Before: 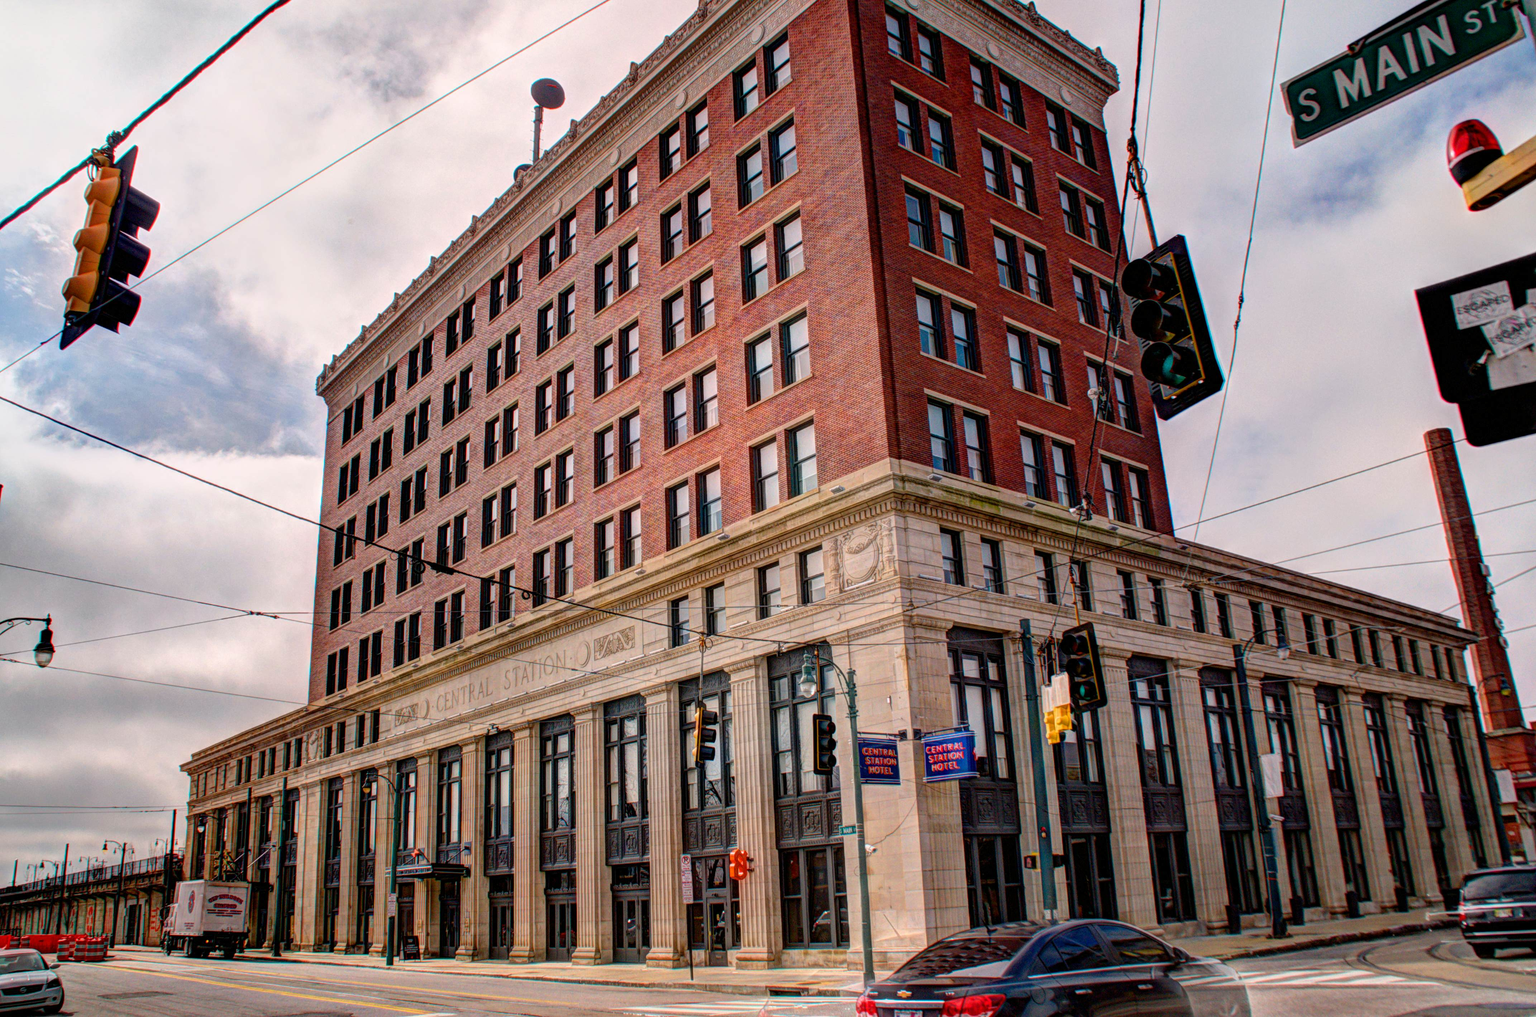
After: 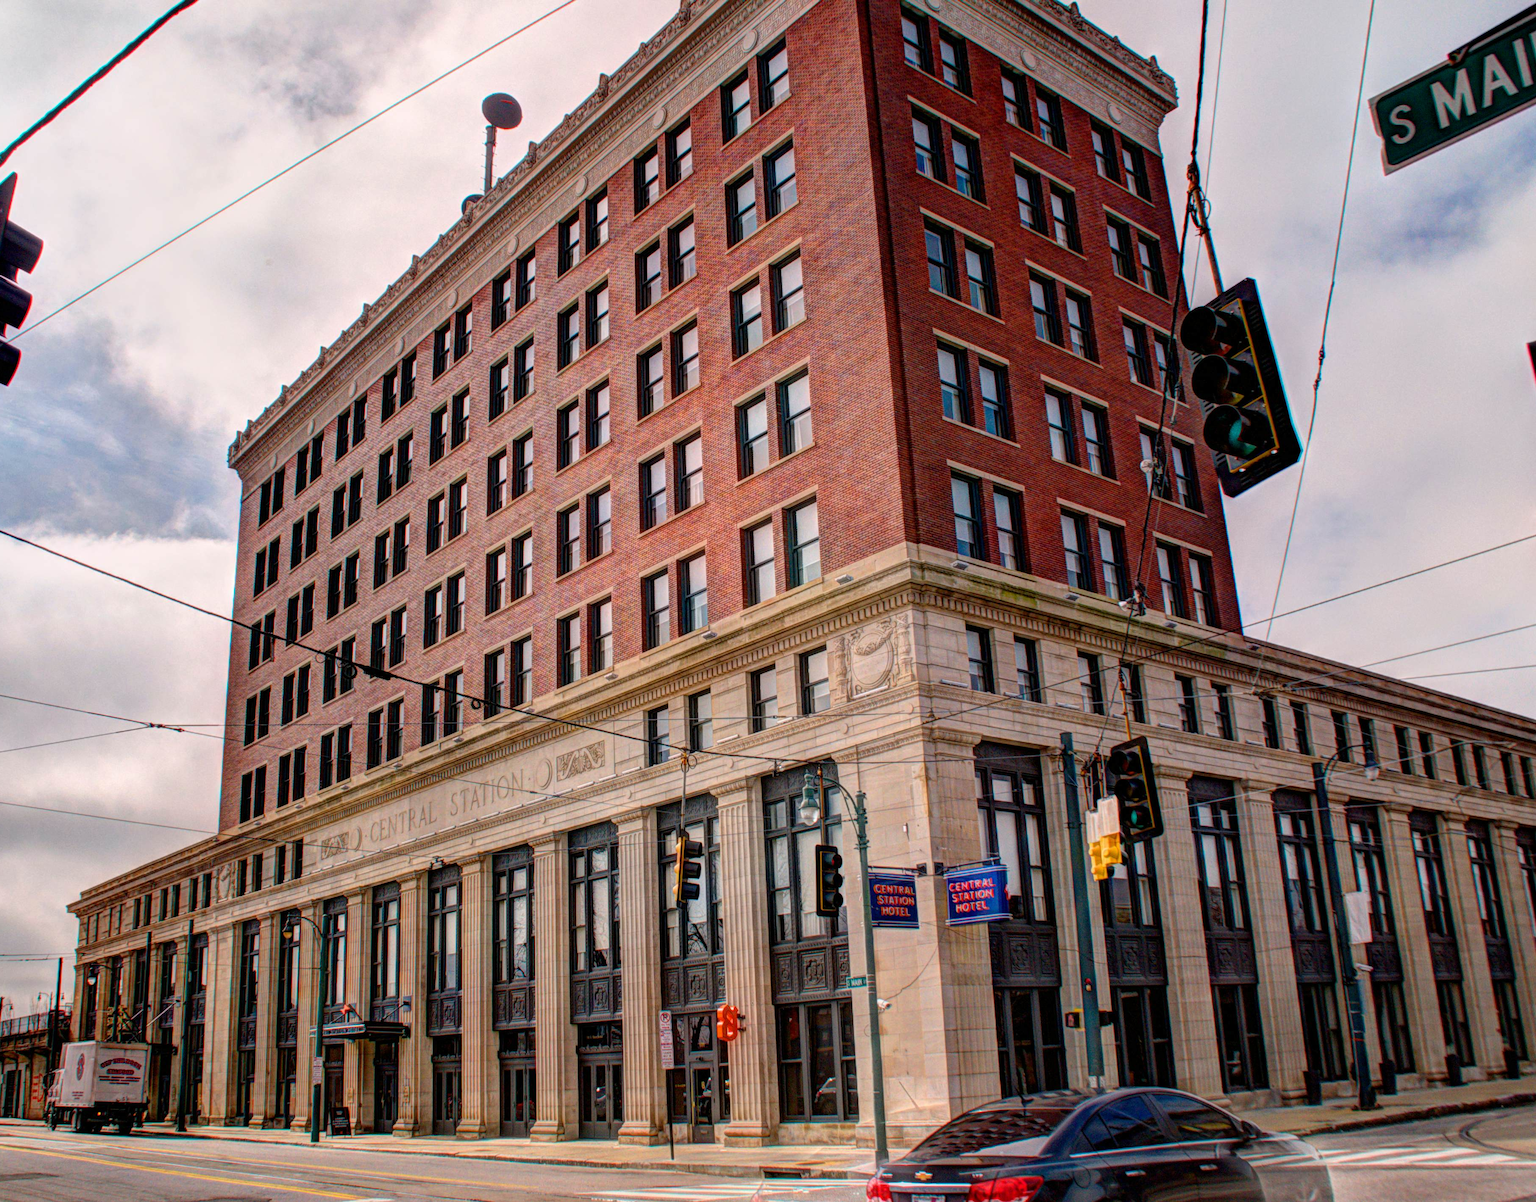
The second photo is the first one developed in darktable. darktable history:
crop: left 8.05%, right 7.382%
